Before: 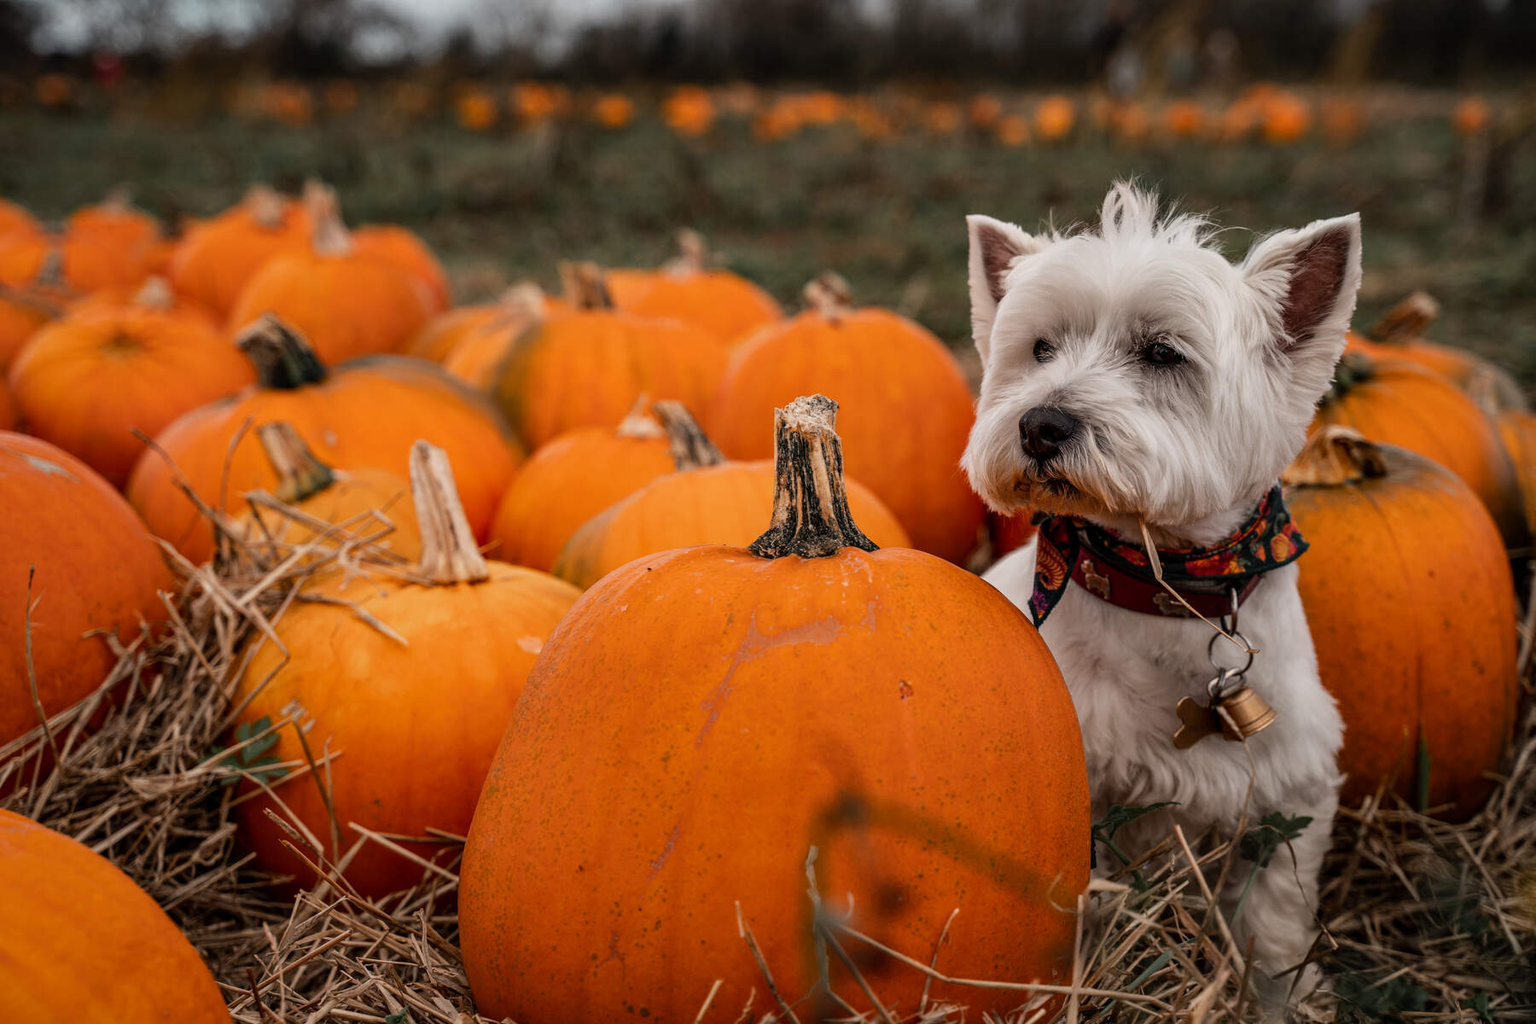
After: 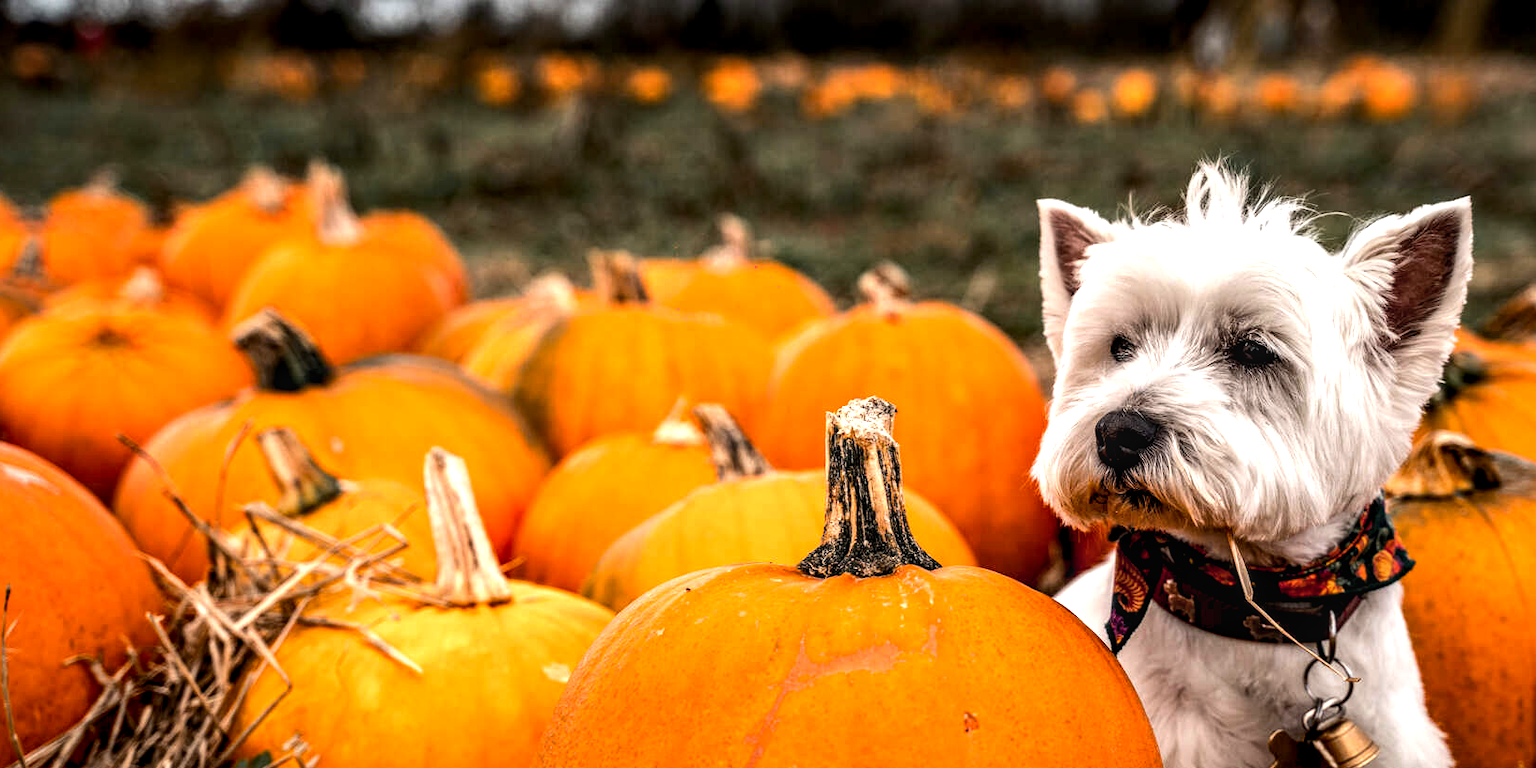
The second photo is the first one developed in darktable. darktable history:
exposure: black level correction 0, exposure 0.499 EV, compensate highlight preservation false
crop: left 1.619%, top 3.403%, right 7.587%, bottom 28.514%
tone equalizer: -8 EV -0.789 EV, -7 EV -0.734 EV, -6 EV -0.629 EV, -5 EV -0.416 EV, -3 EV 0.391 EV, -2 EV 0.6 EV, -1 EV 0.682 EV, +0 EV 0.733 EV, edges refinement/feathering 500, mask exposure compensation -1.57 EV, preserve details no
color balance rgb: global offset › luminance -0.509%, linear chroma grading › global chroma 10.376%, perceptual saturation grading › global saturation 0.13%
color correction: highlights b* -0.017
local contrast: on, module defaults
